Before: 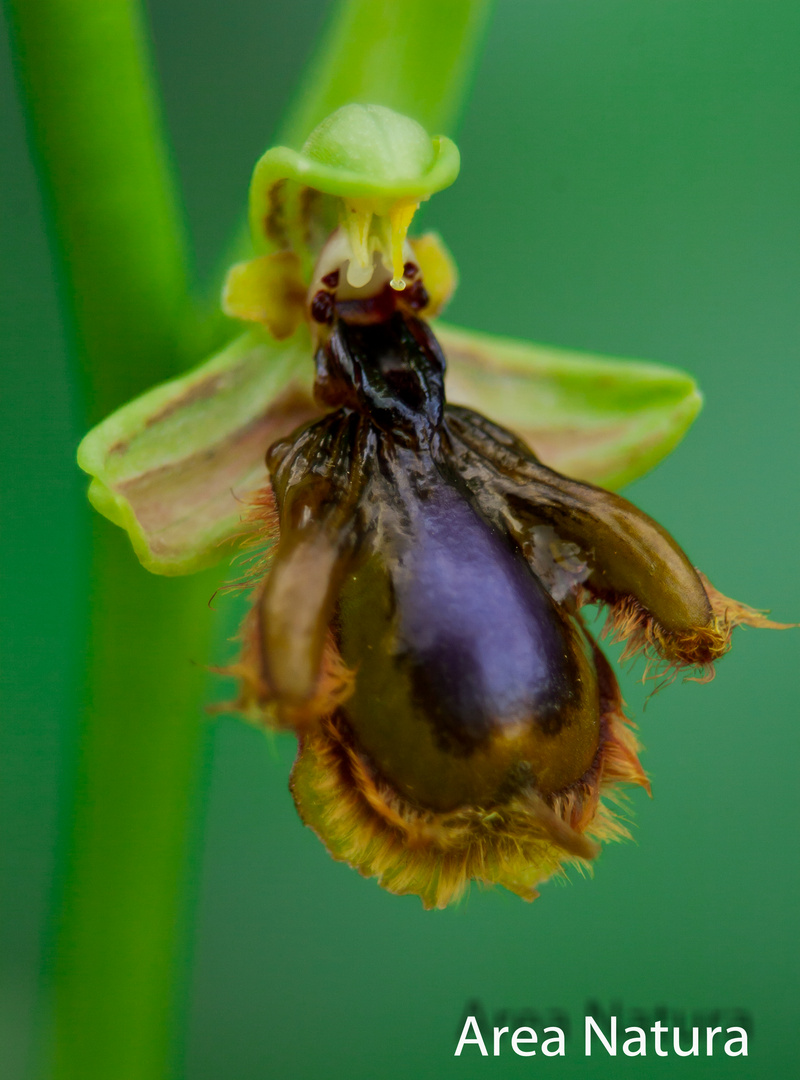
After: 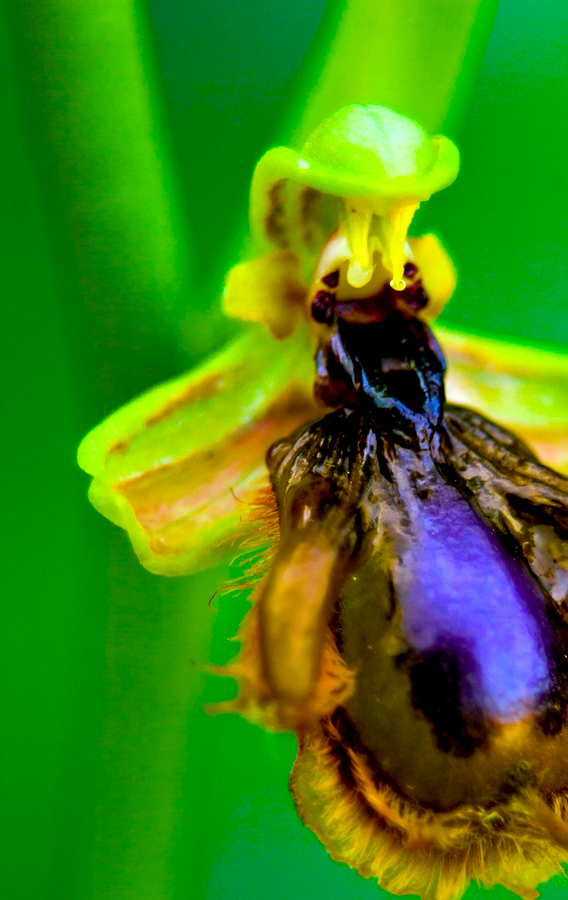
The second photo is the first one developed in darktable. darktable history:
white balance: red 0.984, blue 1.059
shadows and highlights: soften with gaussian
exposure: black level correction 0.009, exposure 0.014 EV, compensate highlight preservation false
color calibration: illuminant as shot in camera, x 0.358, y 0.373, temperature 4628.91 K
crop: right 28.885%, bottom 16.626%
color balance rgb: linear chroma grading › global chroma 25%, perceptual saturation grading › global saturation 40%, perceptual brilliance grading › global brilliance 30%, global vibrance 40%
